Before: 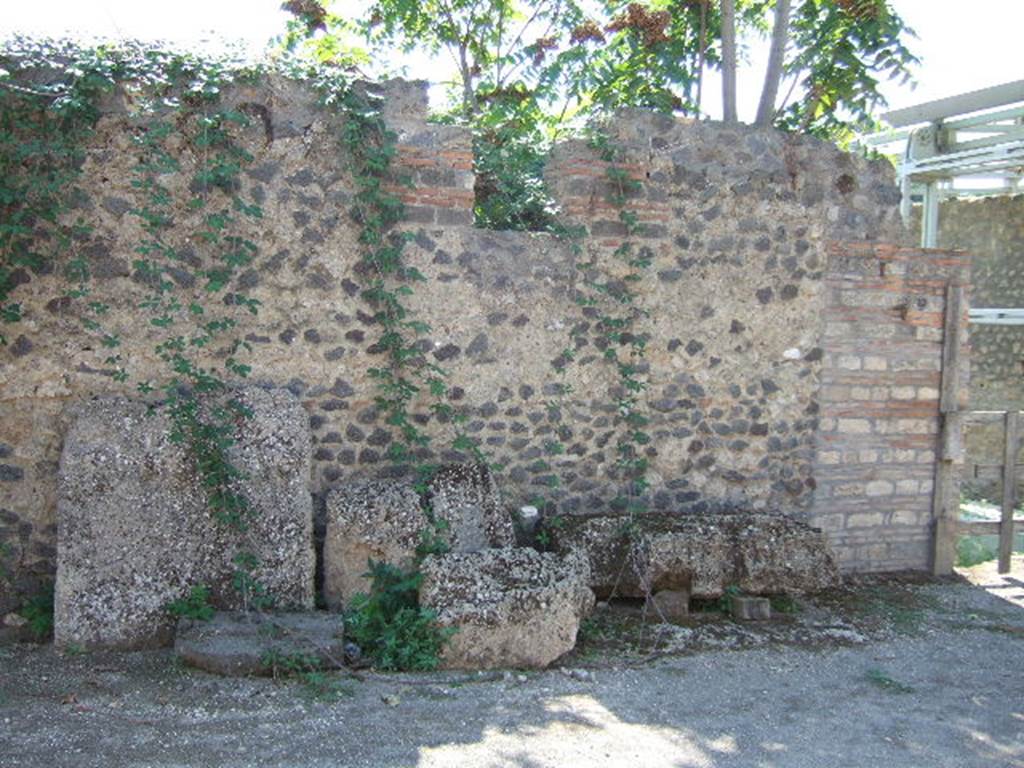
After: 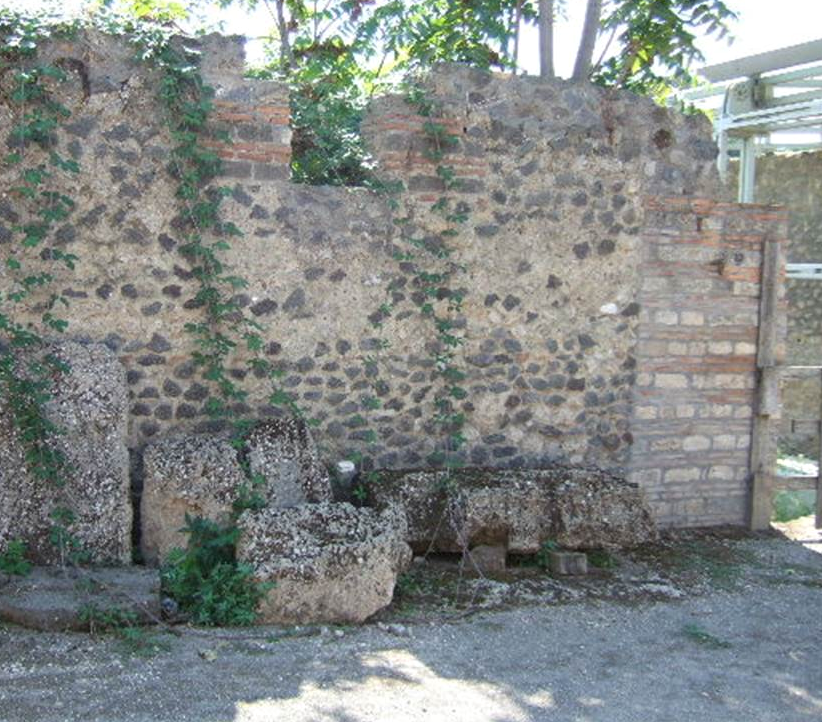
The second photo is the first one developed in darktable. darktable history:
contrast equalizer: octaves 7, y [[0.514, 0.573, 0.581, 0.508, 0.5, 0.5], [0.5 ×6], [0.5 ×6], [0 ×6], [0 ×6]], mix 0.157
crop and rotate: left 17.948%, top 5.862%, right 1.717%
